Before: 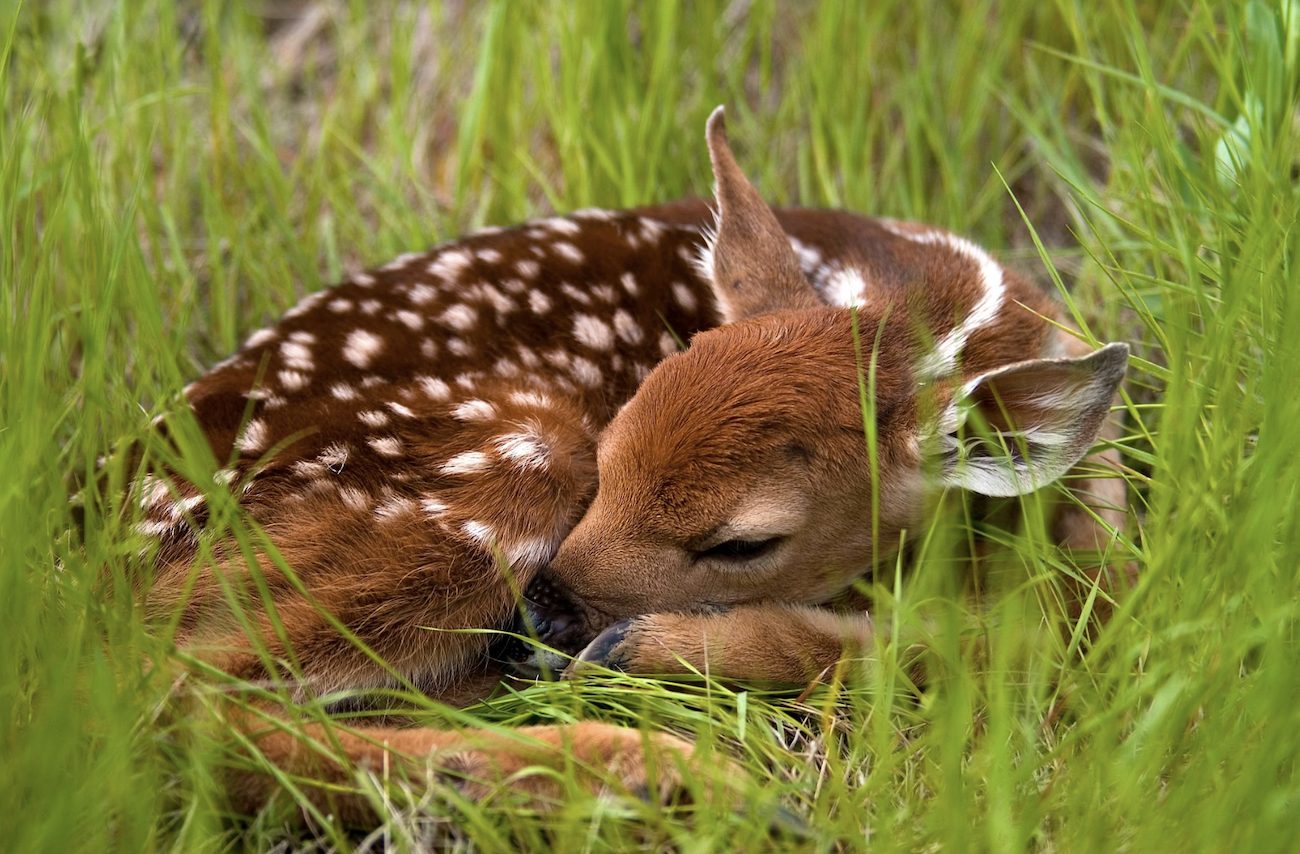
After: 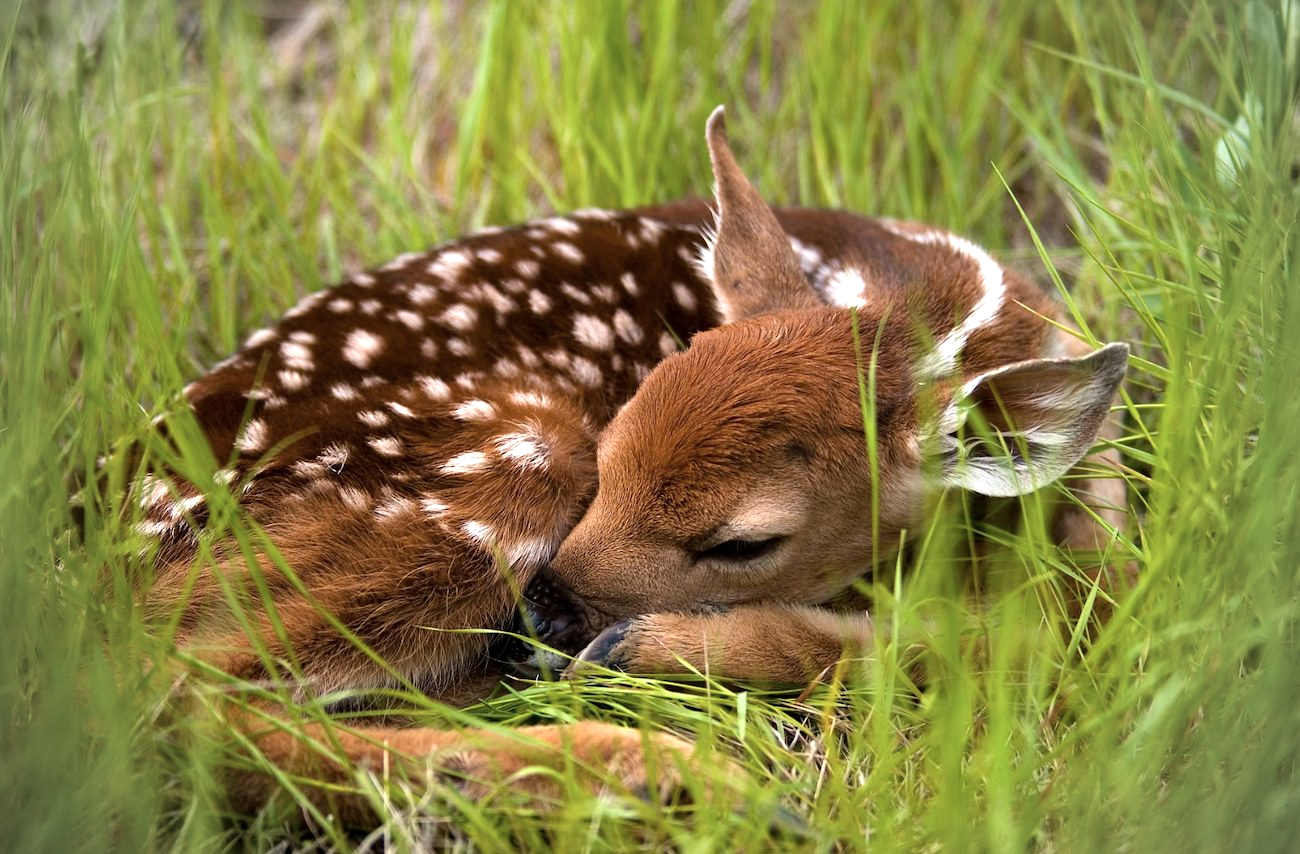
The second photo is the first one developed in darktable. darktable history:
tone equalizer: -8 EV -0.451 EV, -7 EV -0.428 EV, -6 EV -0.295 EV, -5 EV -0.246 EV, -3 EV 0.205 EV, -2 EV 0.357 EV, -1 EV 0.414 EV, +0 EV 0.423 EV, mask exposure compensation -0.508 EV
vignetting: brightness -0.347, width/height ratio 1.101, unbound false
